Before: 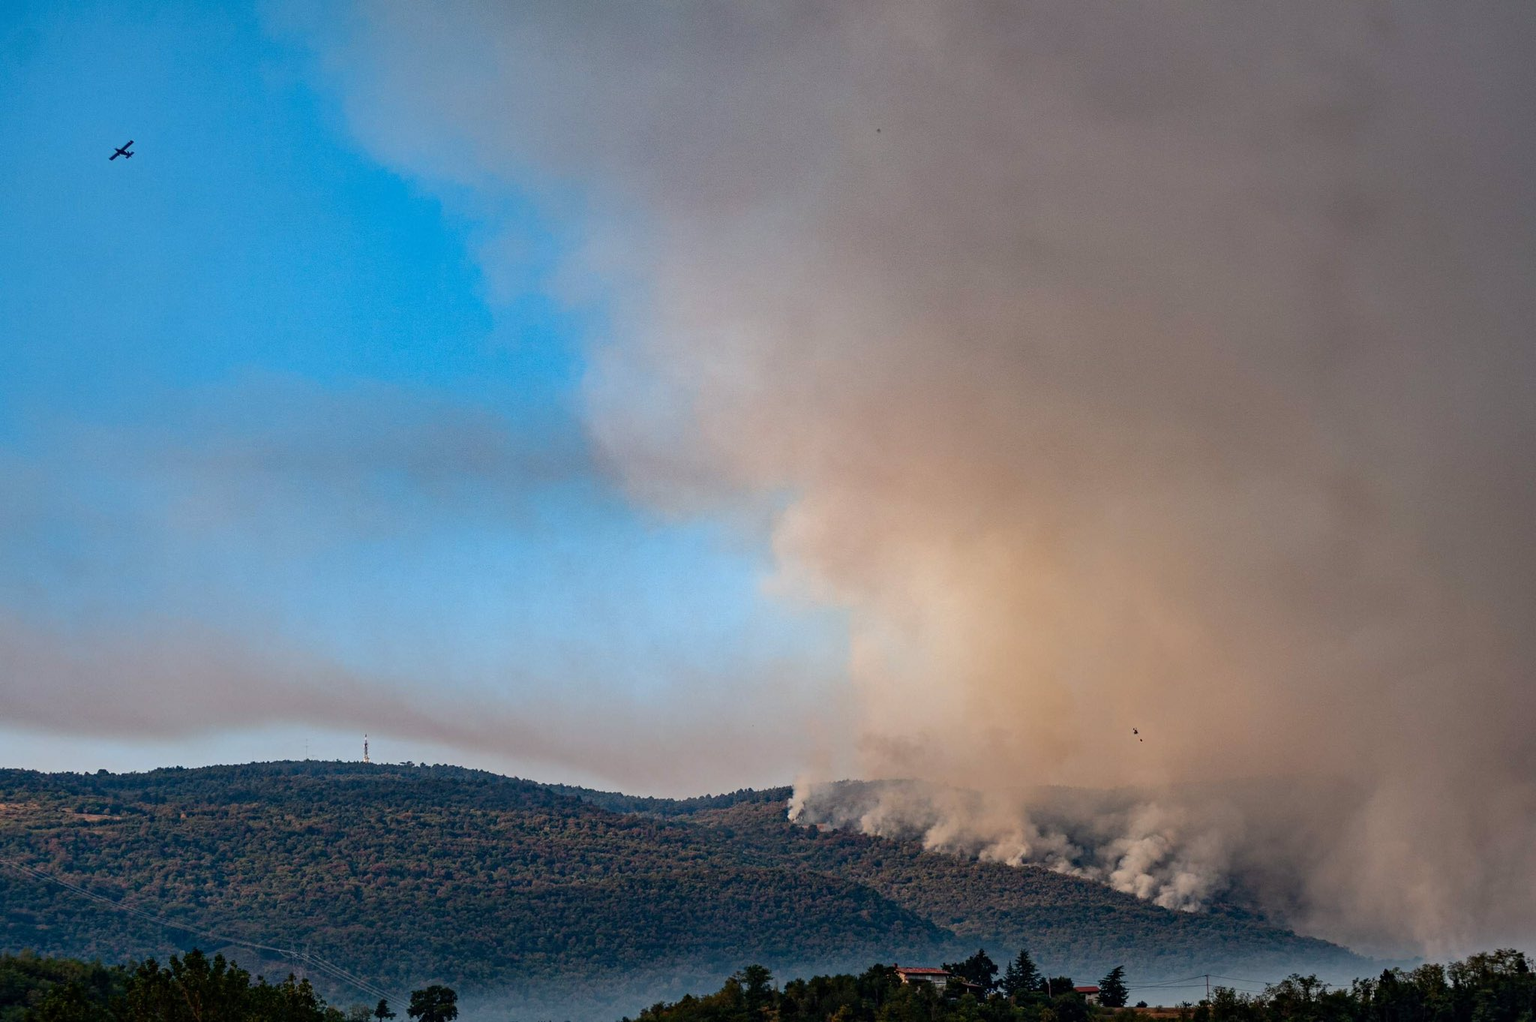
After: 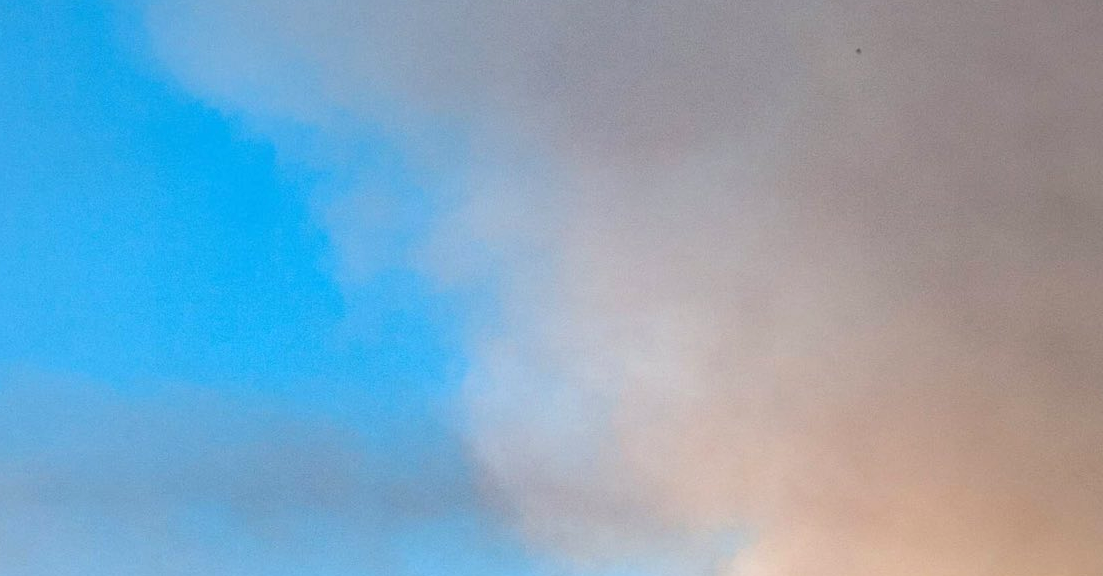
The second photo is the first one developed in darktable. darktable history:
crop: left 15.306%, top 9.065%, right 30.789%, bottom 48.638%
base curve: curves: ch0 [(0, 0) (0.666, 0.806) (1, 1)]
